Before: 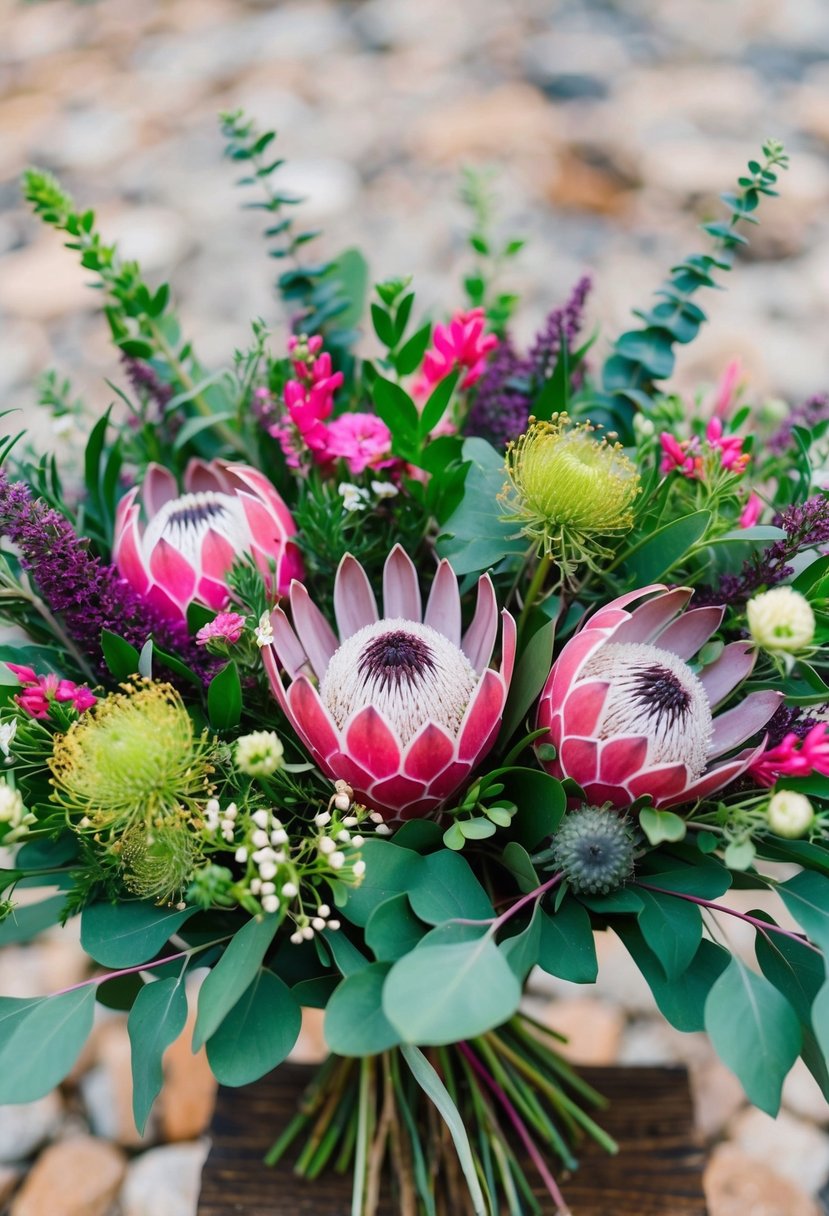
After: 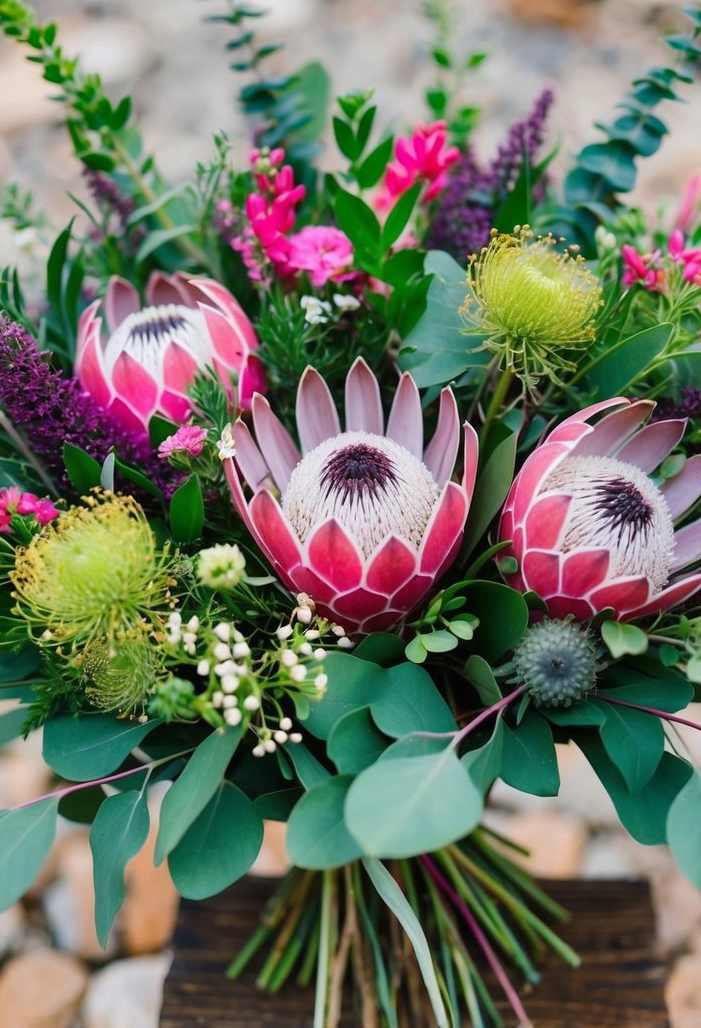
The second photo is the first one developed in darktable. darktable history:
shadows and highlights: low approximation 0.01, soften with gaussian
crop and rotate: left 4.699%, top 15.445%, right 10.64%
